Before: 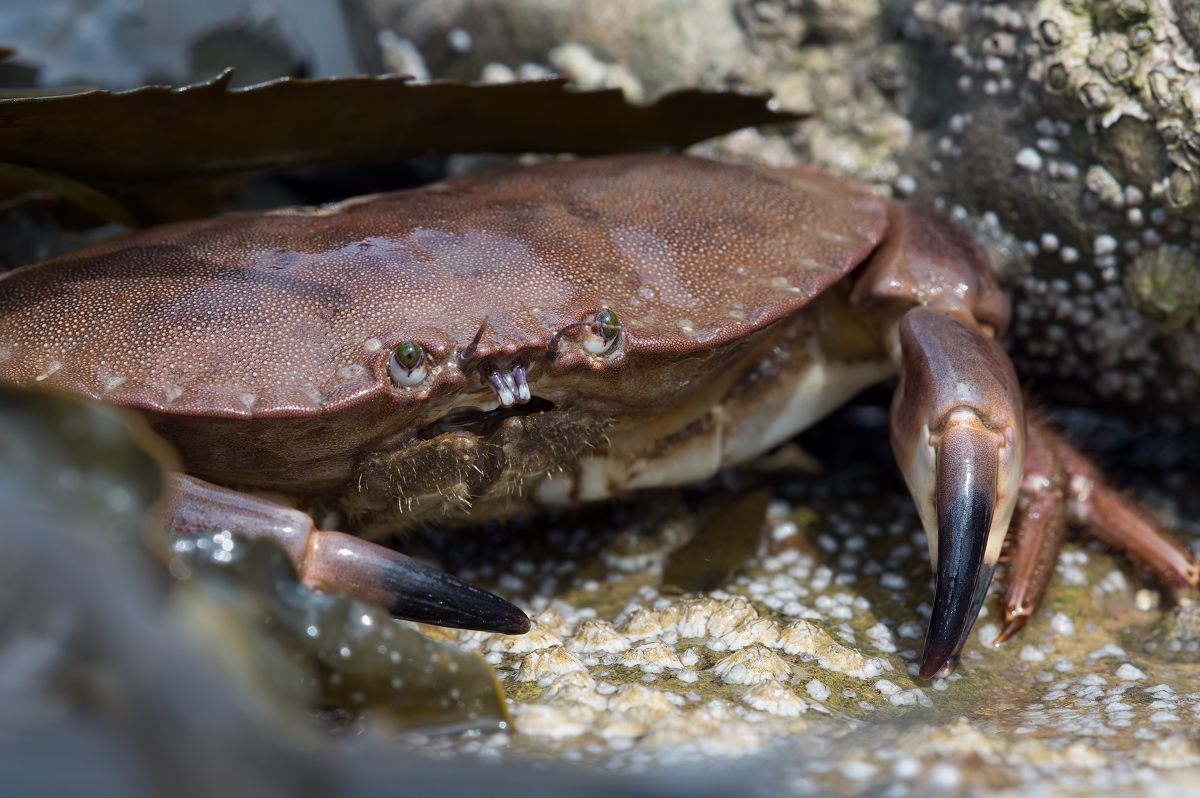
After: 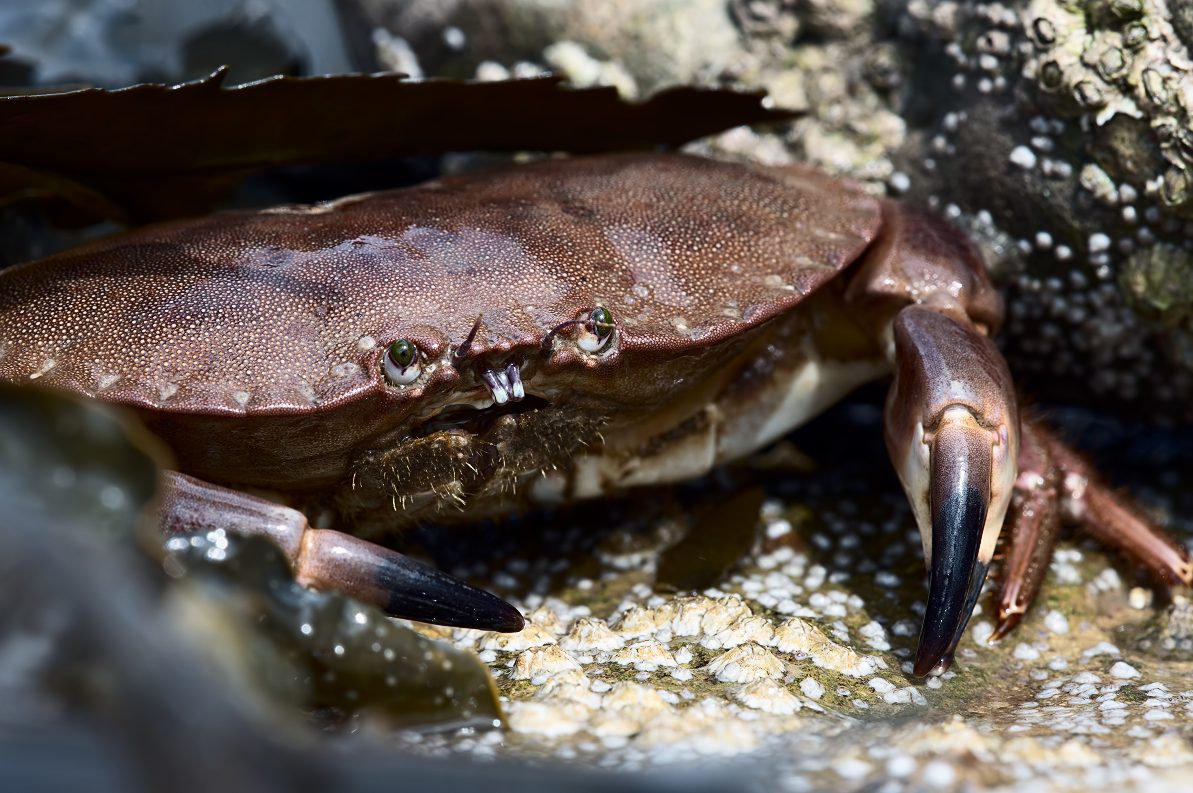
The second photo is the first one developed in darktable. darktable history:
crop and rotate: left 0.567%, top 0.344%, bottom 0.261%
sharpen: amount 0.214
contrast brightness saturation: contrast 0.287
